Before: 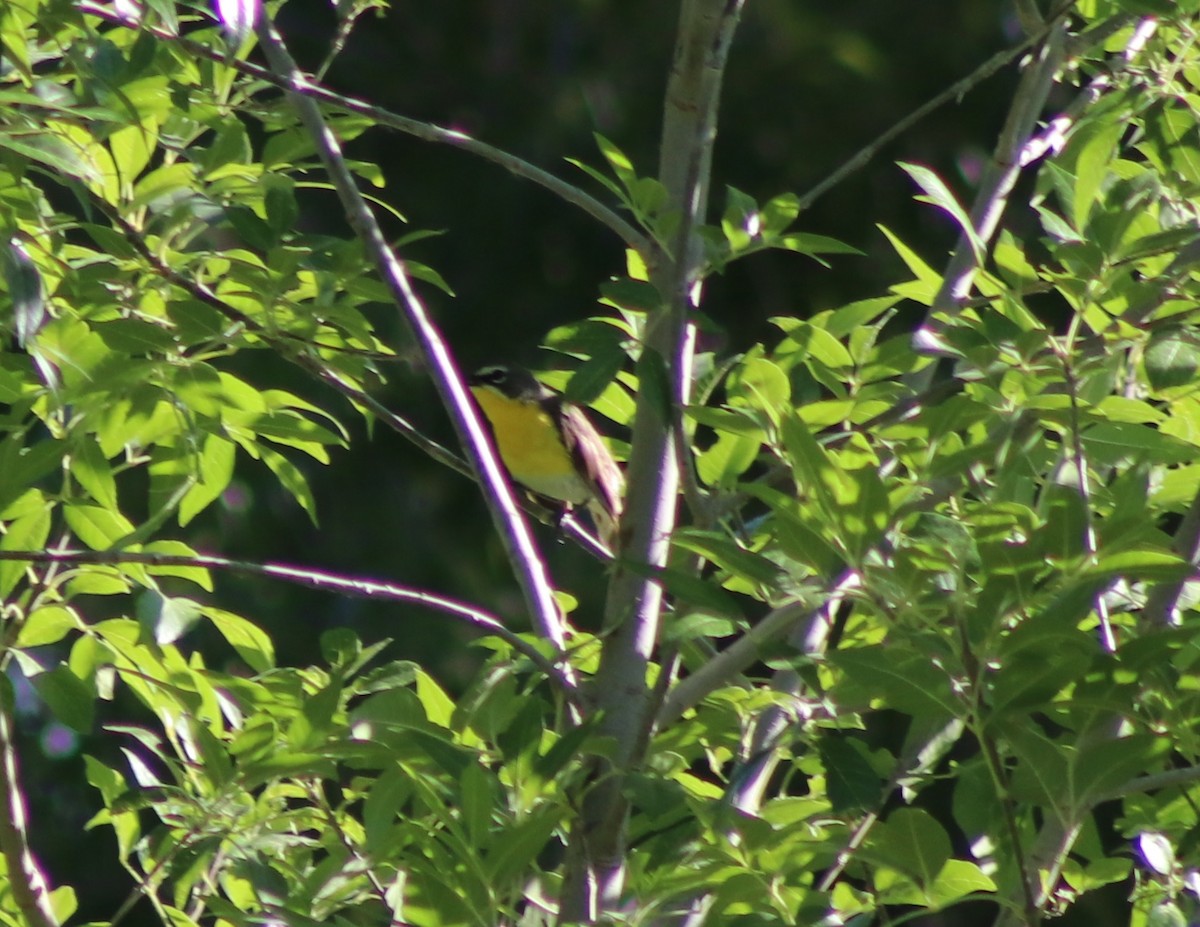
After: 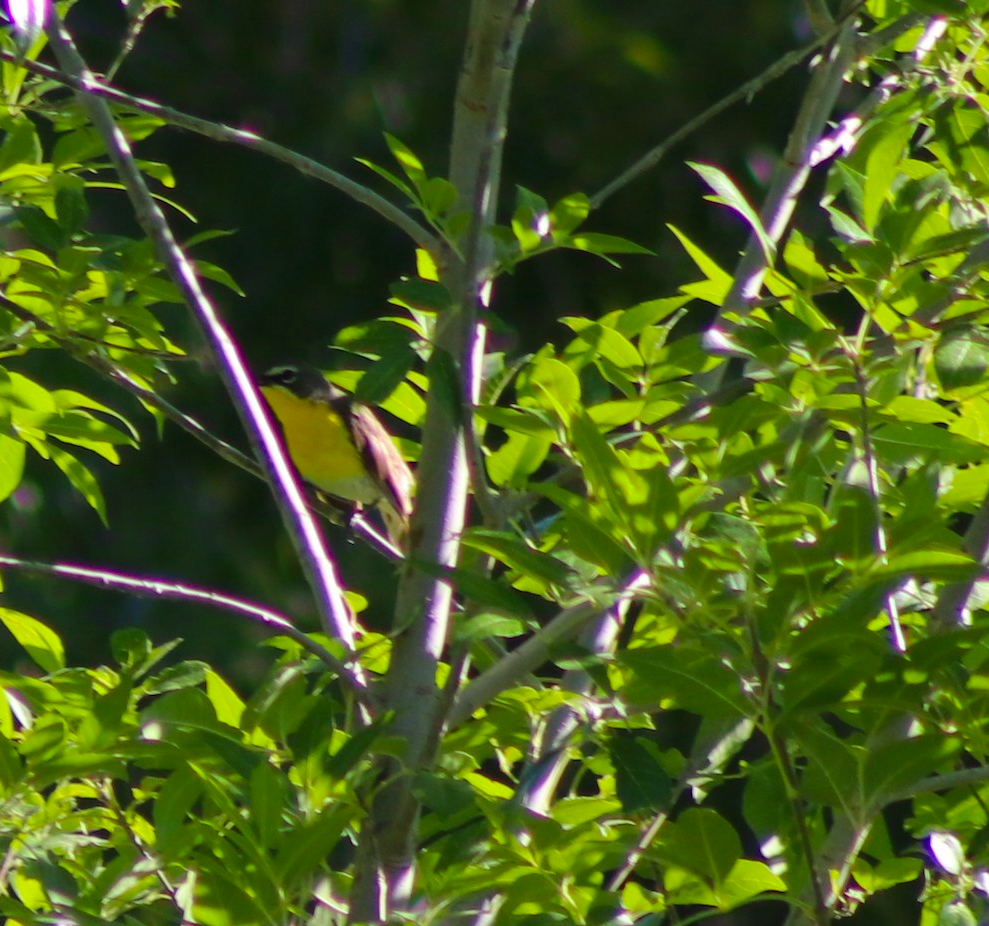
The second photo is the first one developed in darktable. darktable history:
crop: left 17.582%, bottom 0.031%
color balance rgb: perceptual saturation grading › global saturation 30%, global vibrance 20%
